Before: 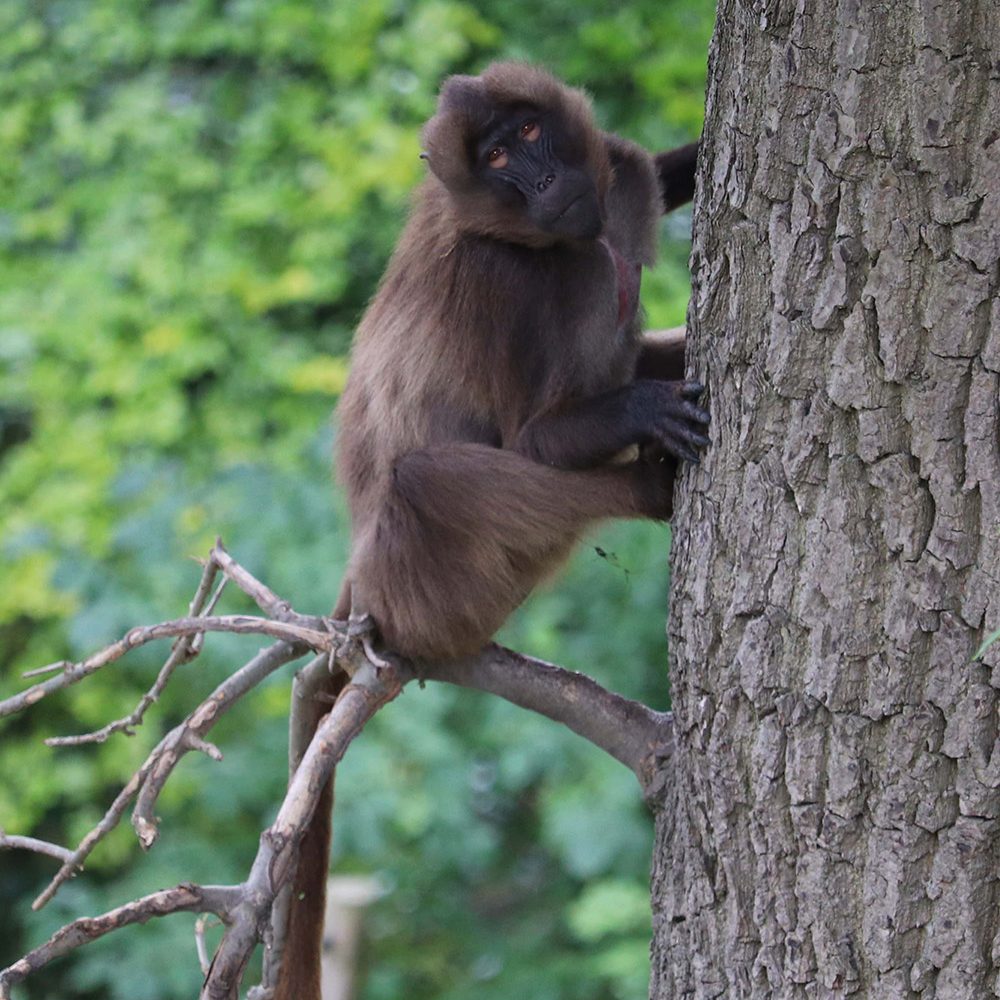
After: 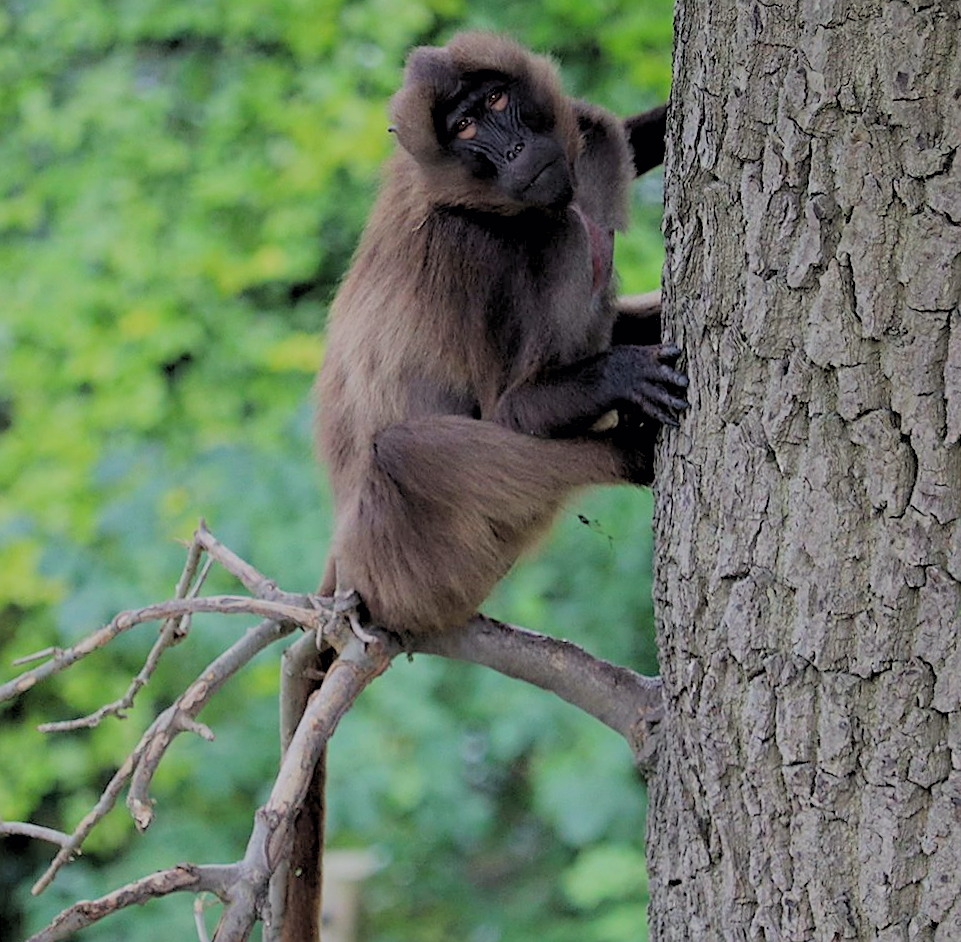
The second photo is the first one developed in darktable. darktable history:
filmic rgb: black relative exposure -7.65 EV, white relative exposure 4.56 EV, hardness 3.61, color science v6 (2022)
color correction: highlights a* -4.28, highlights b* 6.53
sharpen: on, module defaults
white balance: red 1.009, blue 1.027
rotate and perspective: rotation -2.12°, lens shift (vertical) 0.009, lens shift (horizontal) -0.008, automatic cropping original format, crop left 0.036, crop right 0.964, crop top 0.05, crop bottom 0.959
rgb levels: preserve colors sum RGB, levels [[0.038, 0.433, 0.934], [0, 0.5, 1], [0, 0.5, 1]]
